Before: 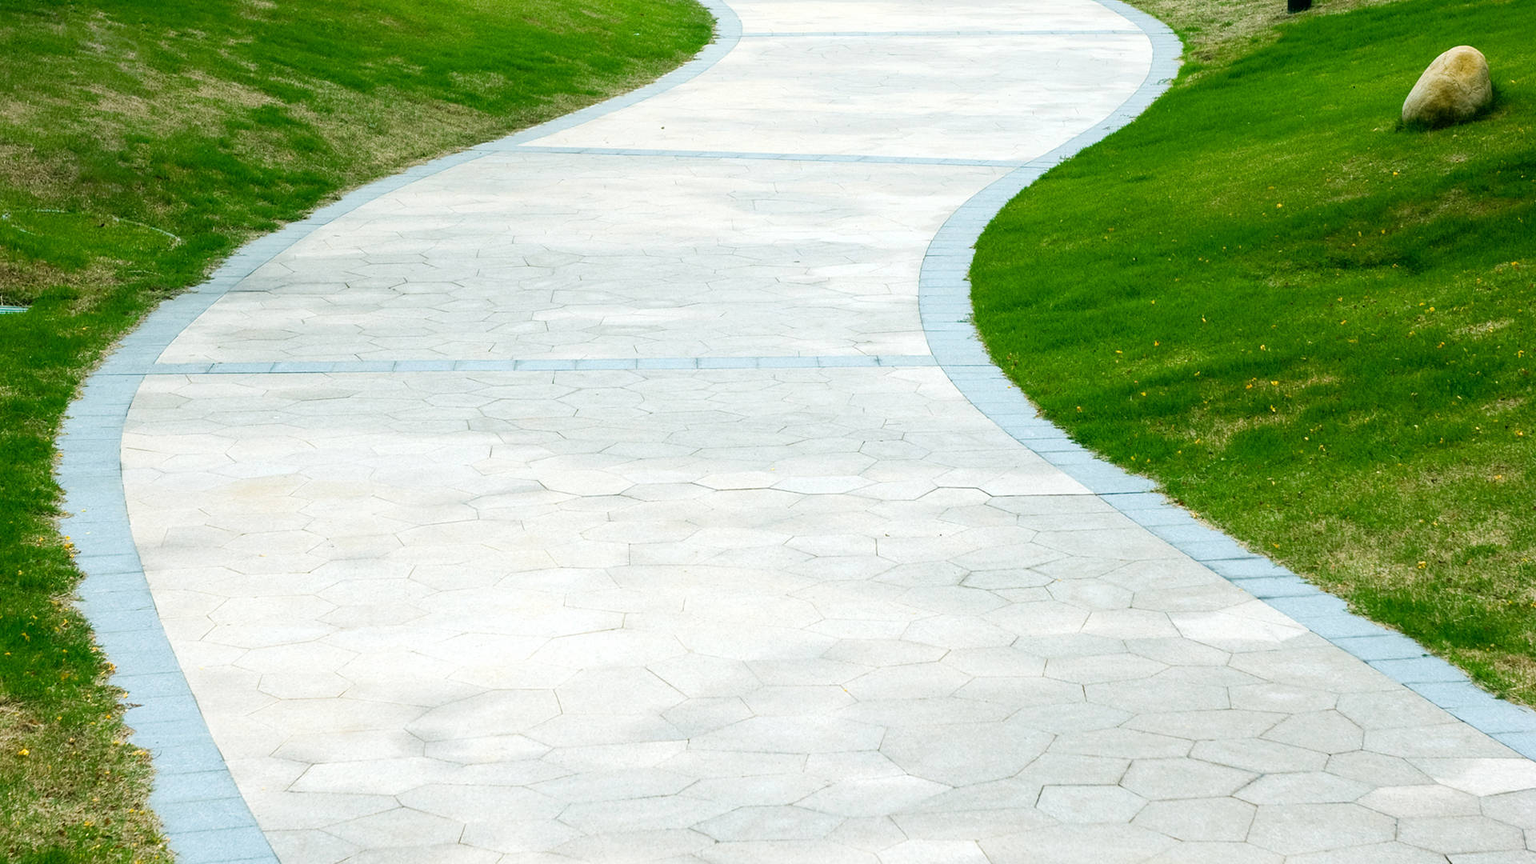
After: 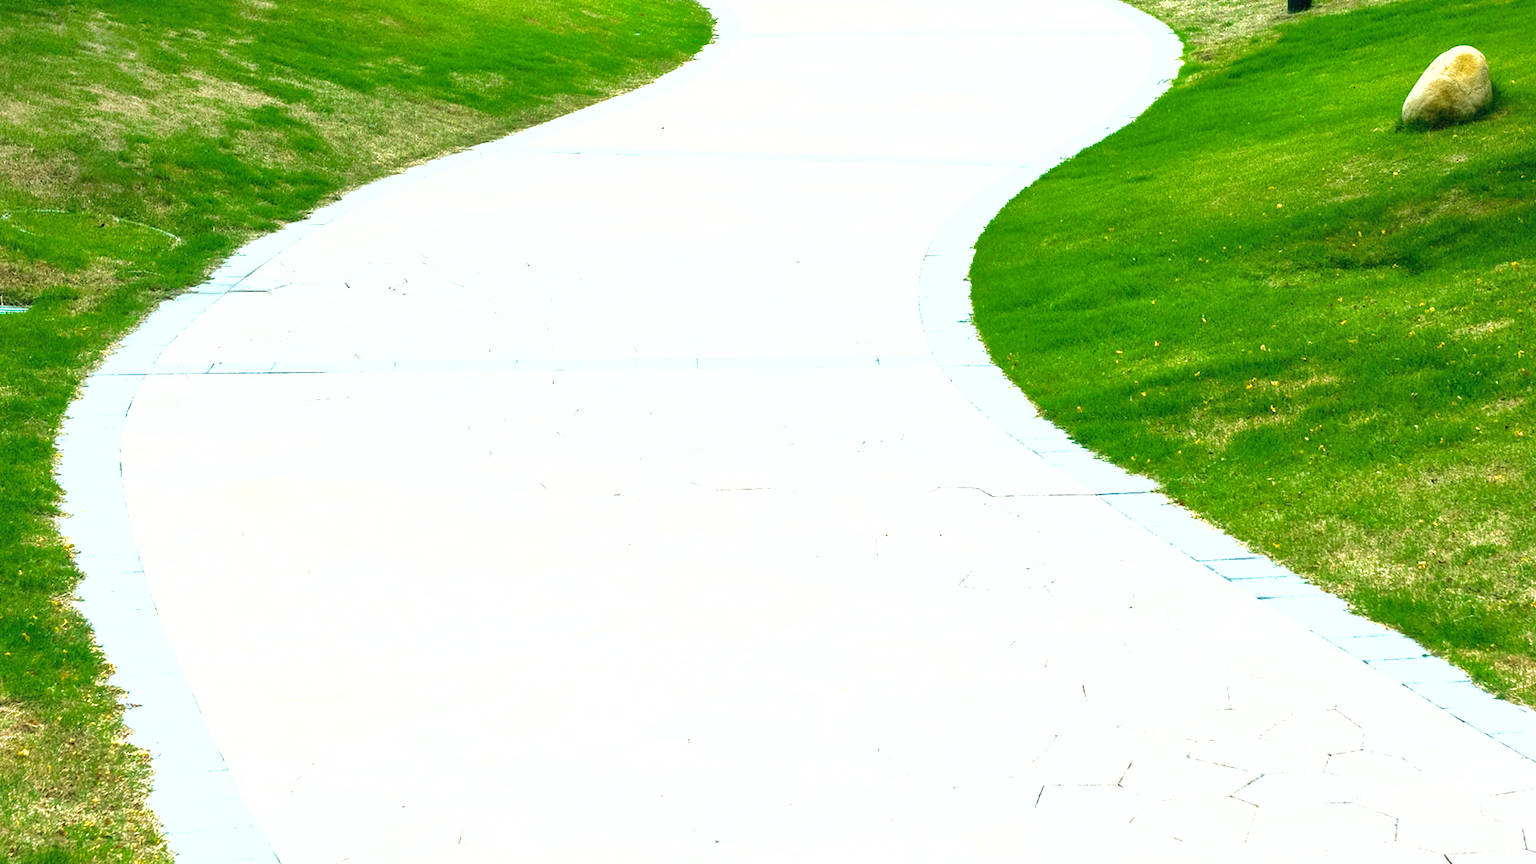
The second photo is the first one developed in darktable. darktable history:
shadows and highlights: on, module defaults
exposure: black level correction 0, exposure 1.001 EV, compensate highlight preservation false
